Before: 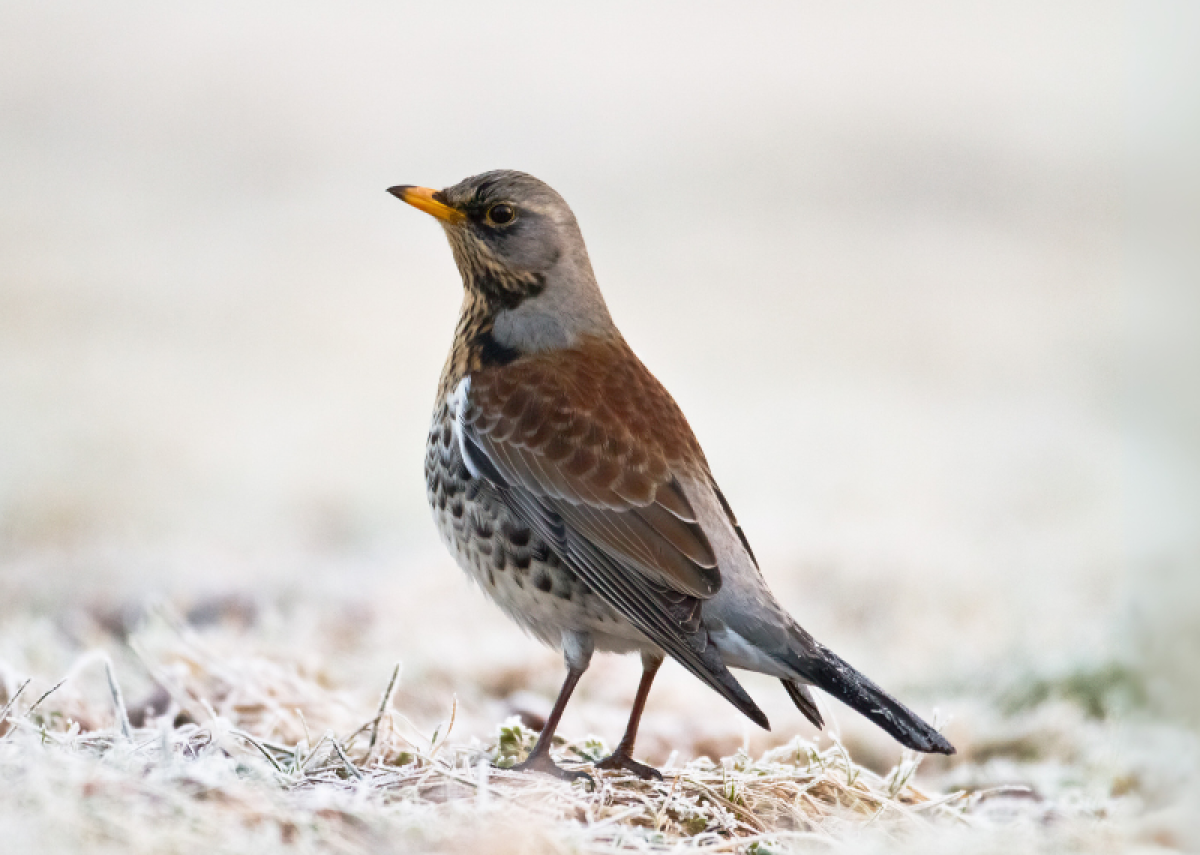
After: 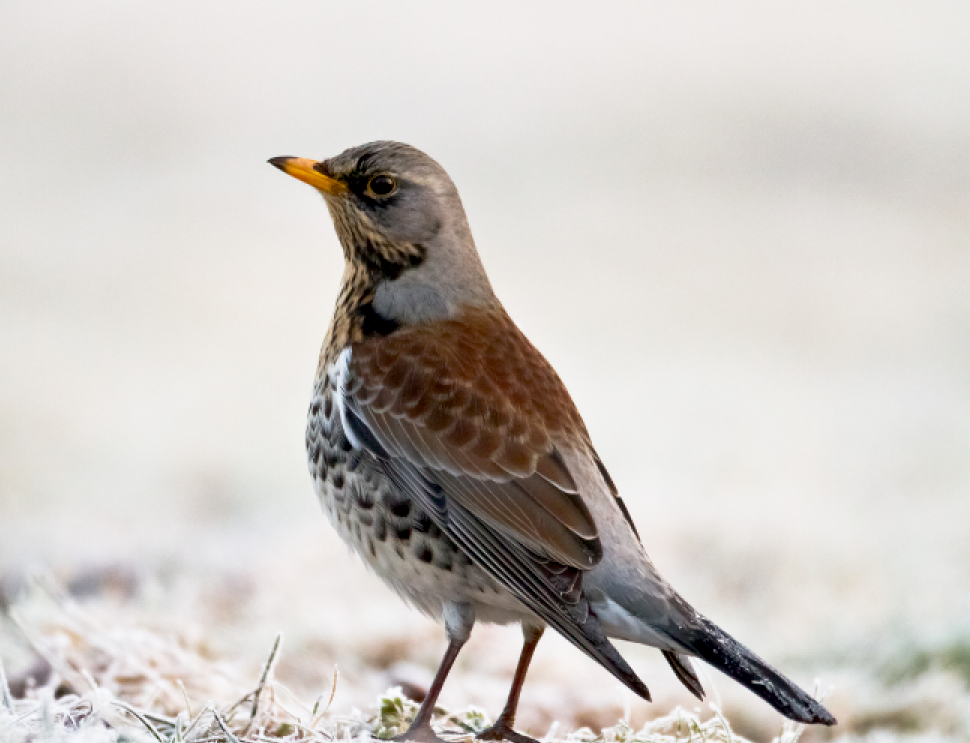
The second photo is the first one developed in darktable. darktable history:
crop: left 9.929%, top 3.475%, right 9.188%, bottom 9.529%
exposure: black level correction 0.011, compensate highlight preservation false
